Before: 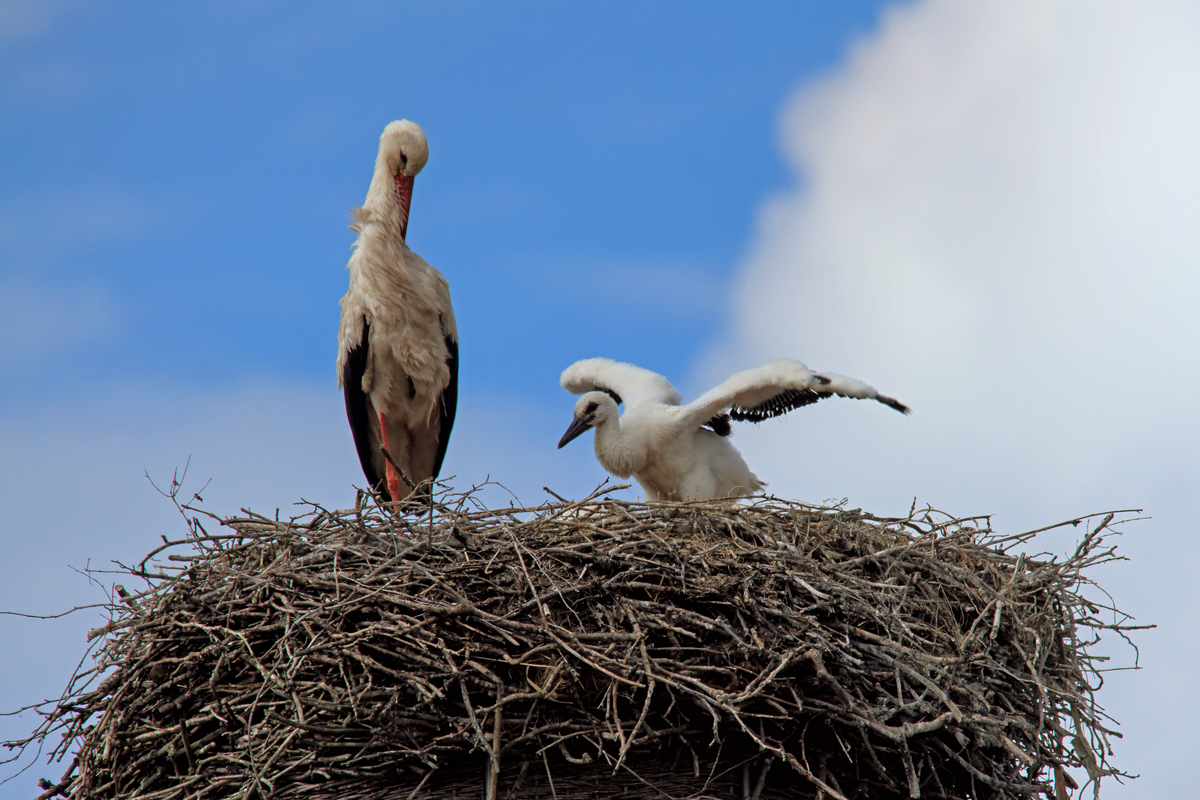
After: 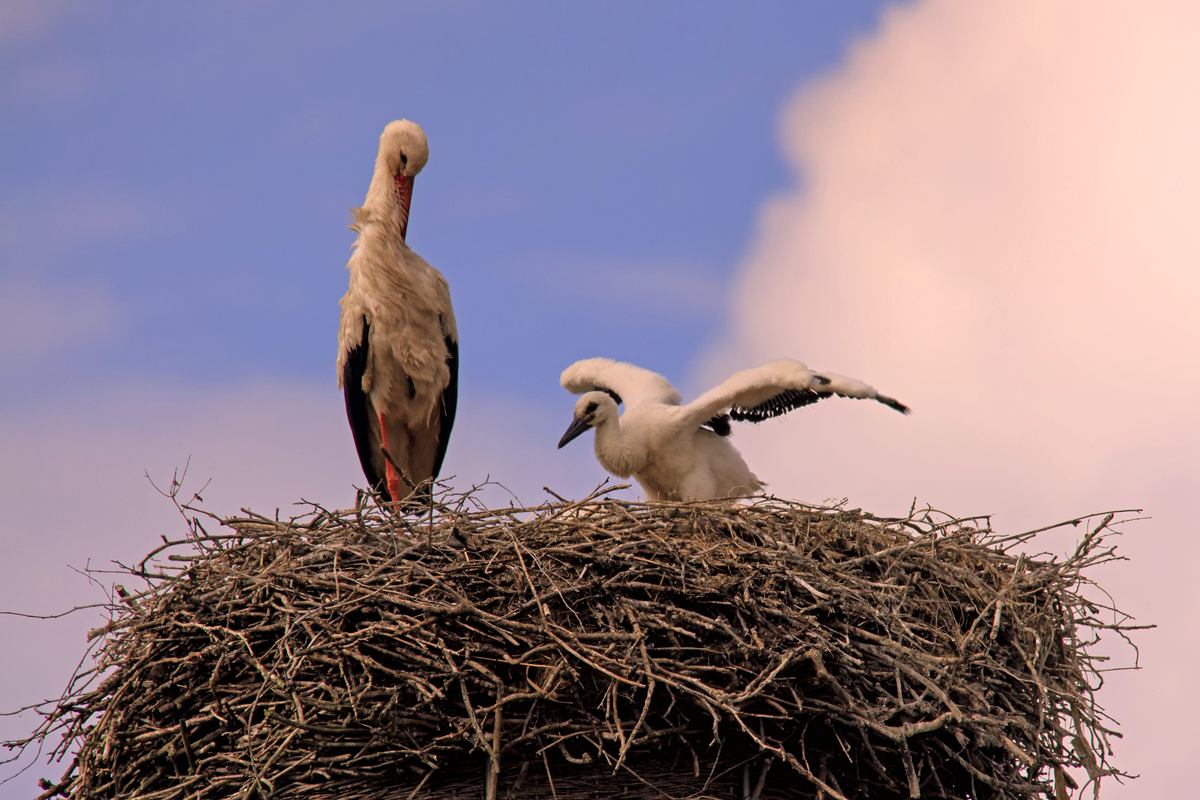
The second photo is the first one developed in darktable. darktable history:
color correction: highlights a* 17.84, highlights b* 18.93
